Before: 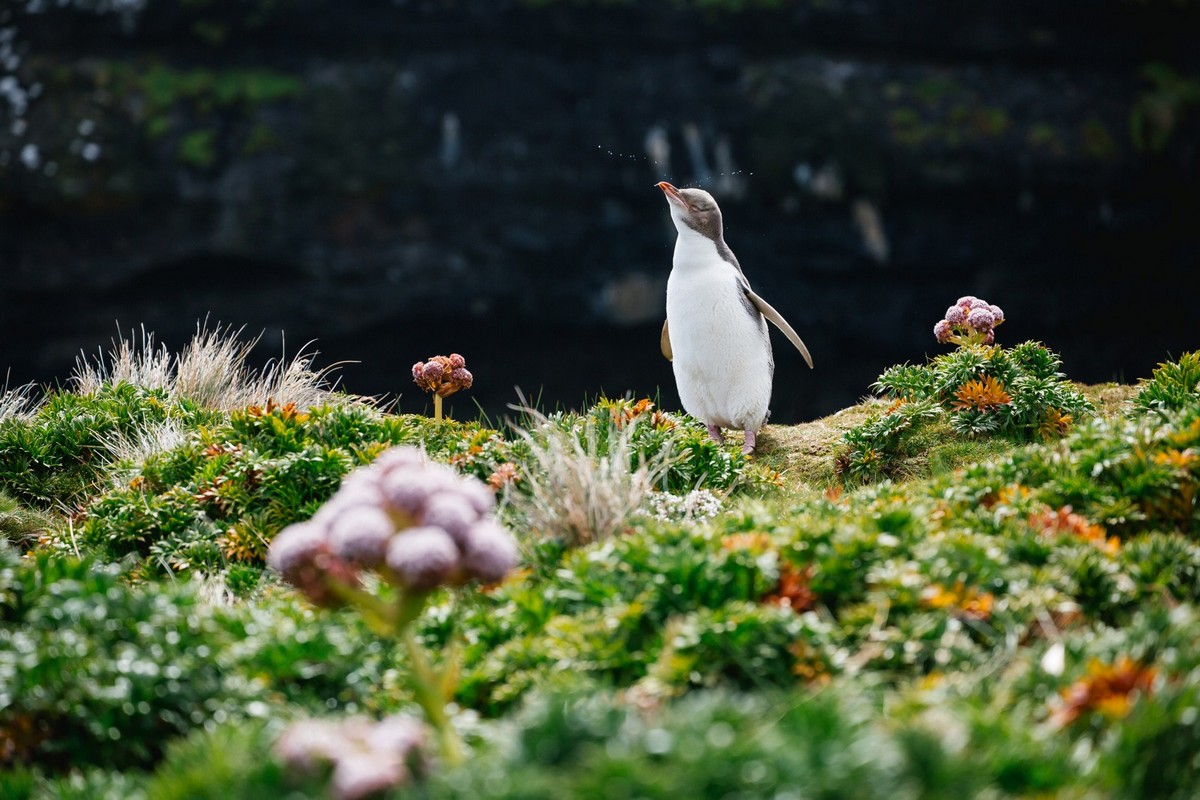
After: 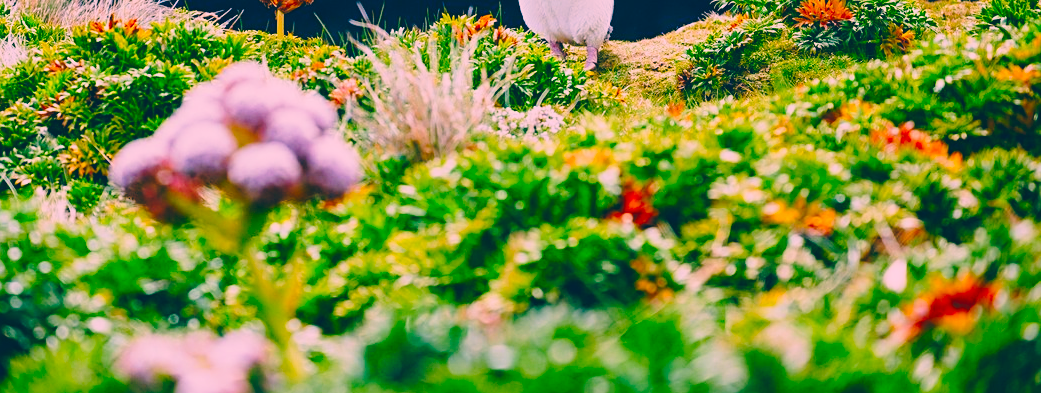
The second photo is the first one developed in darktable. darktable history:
contrast brightness saturation: contrast -0.104, brightness 0.046, saturation 0.079
exposure: exposure -0.393 EV, compensate exposure bias true, compensate highlight preservation false
color correction: highlights a* 16.92, highlights b* 0.252, shadows a* -15.37, shadows b* -14.61, saturation 1.56
crop and rotate: left 13.245%, top 48.046%, bottom 2.749%
sharpen: amount 0.217
color zones: curves: ch0 [(0.068, 0.464) (0.25, 0.5) (0.48, 0.508) (0.75, 0.536) (0.886, 0.476) (0.967, 0.456)]; ch1 [(0.066, 0.456) (0.25, 0.5) (0.616, 0.508) (0.746, 0.56) (0.934, 0.444)]
base curve: curves: ch0 [(0, 0) (0.028, 0.03) (0.121, 0.232) (0.46, 0.748) (0.859, 0.968) (1, 1)], preserve colors none
